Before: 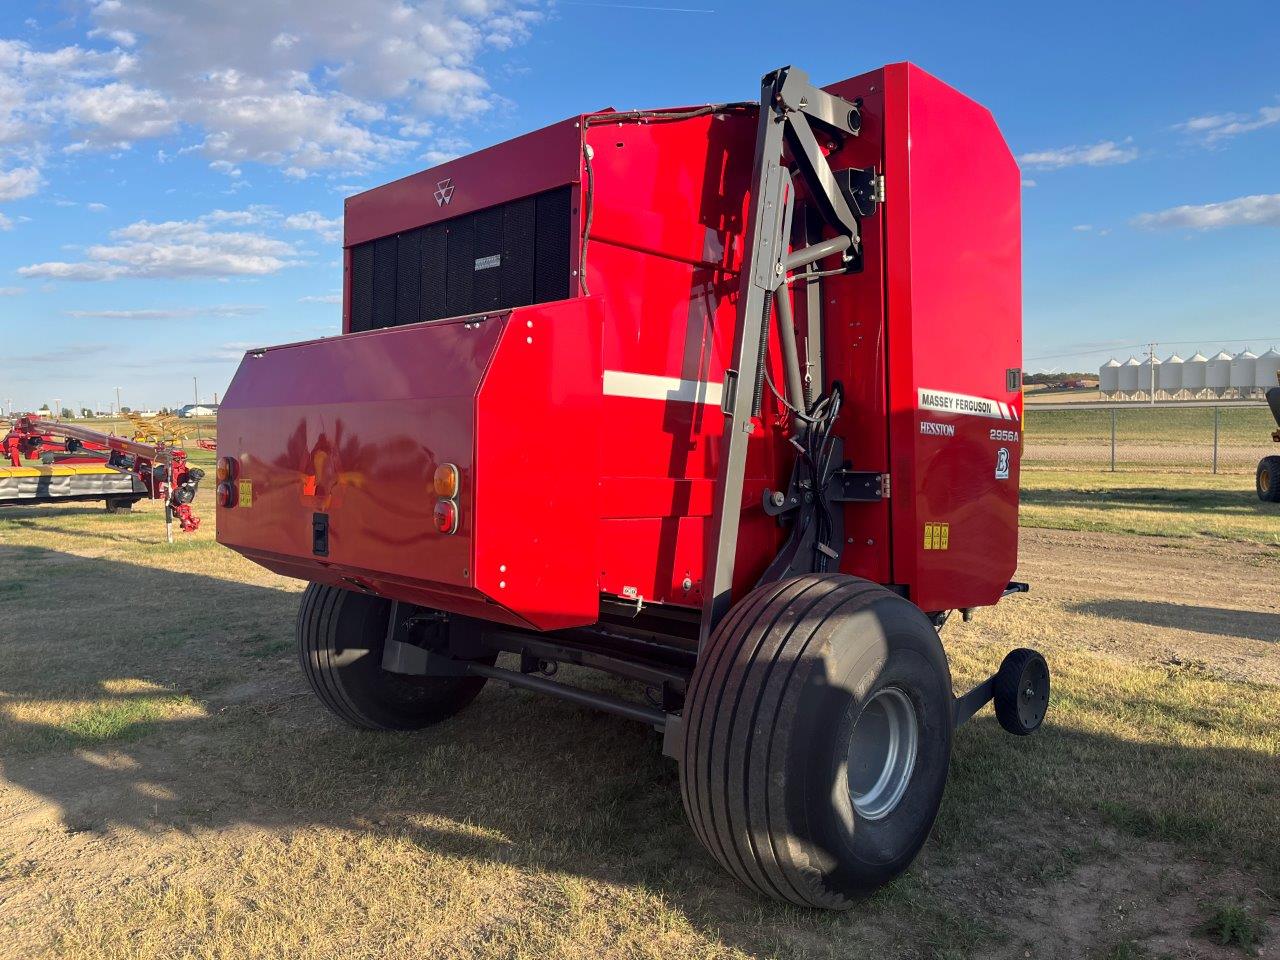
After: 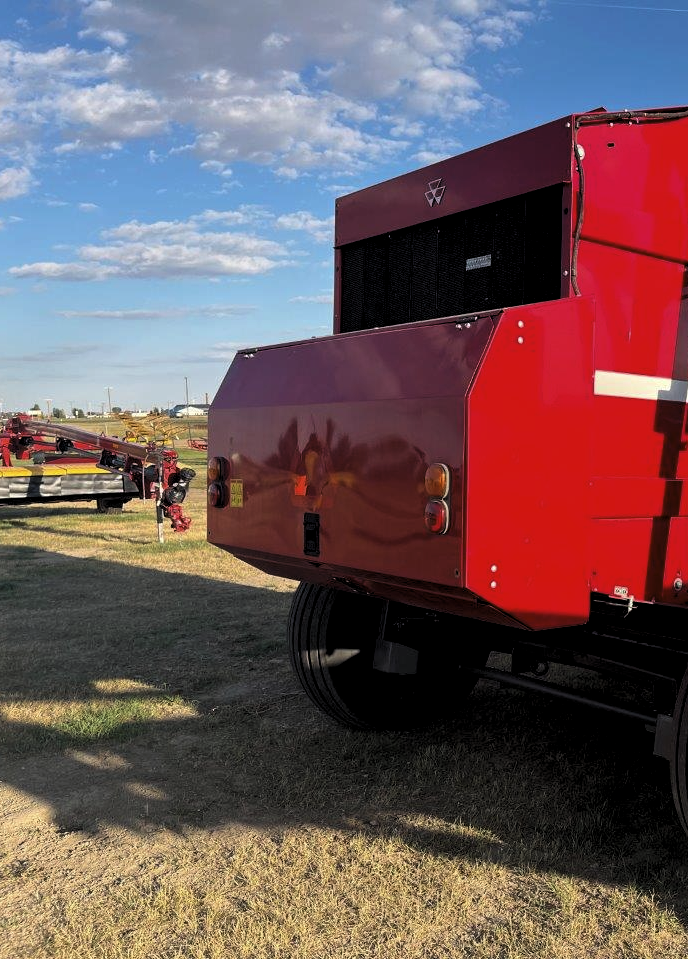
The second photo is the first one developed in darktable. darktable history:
crop: left 0.712%, right 45.515%, bottom 0.088%
levels: levels [0.116, 0.574, 1]
